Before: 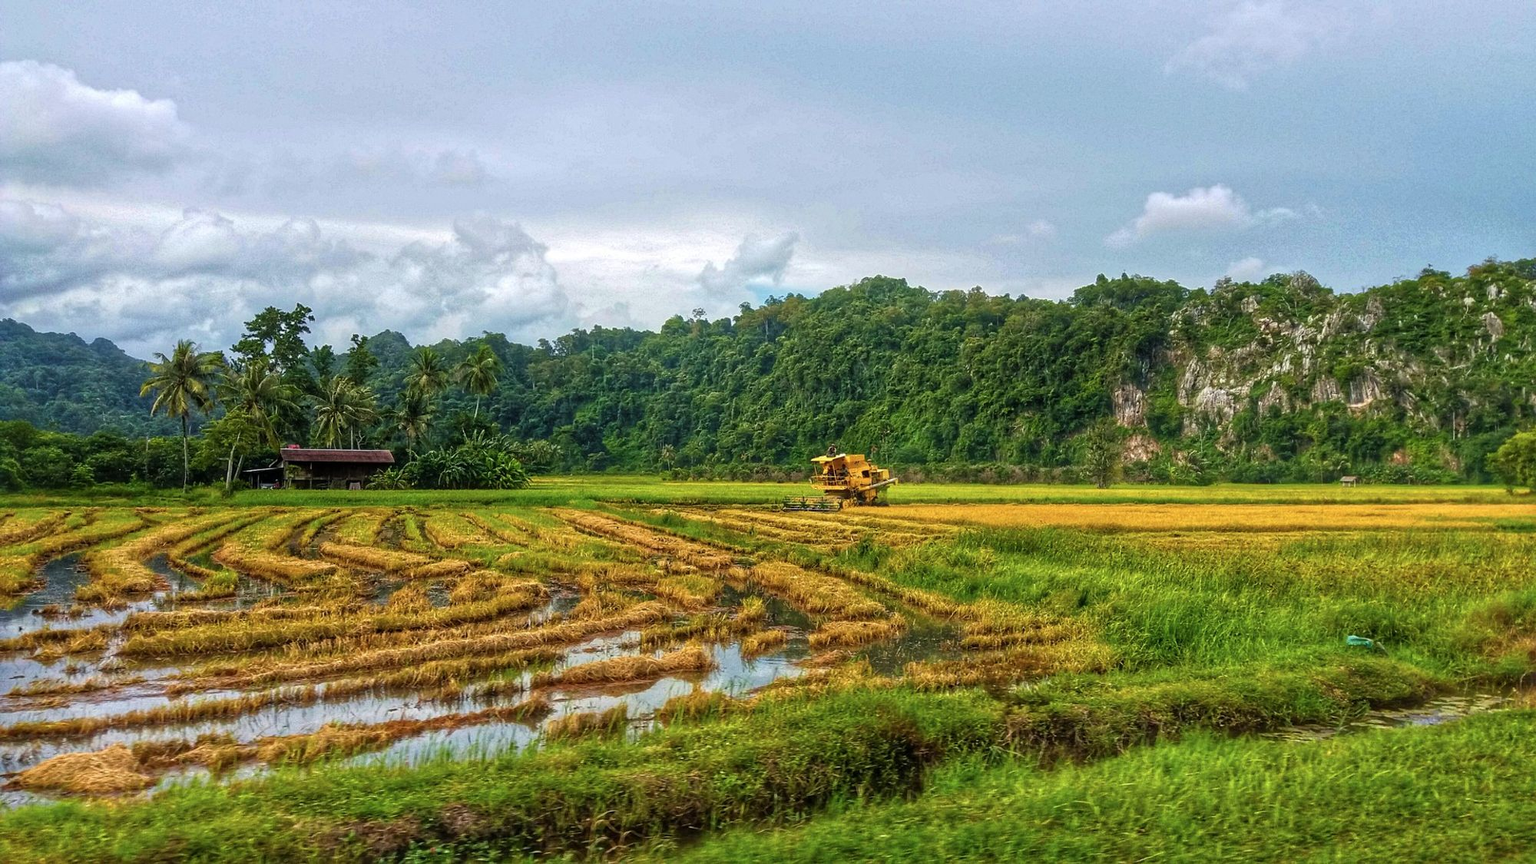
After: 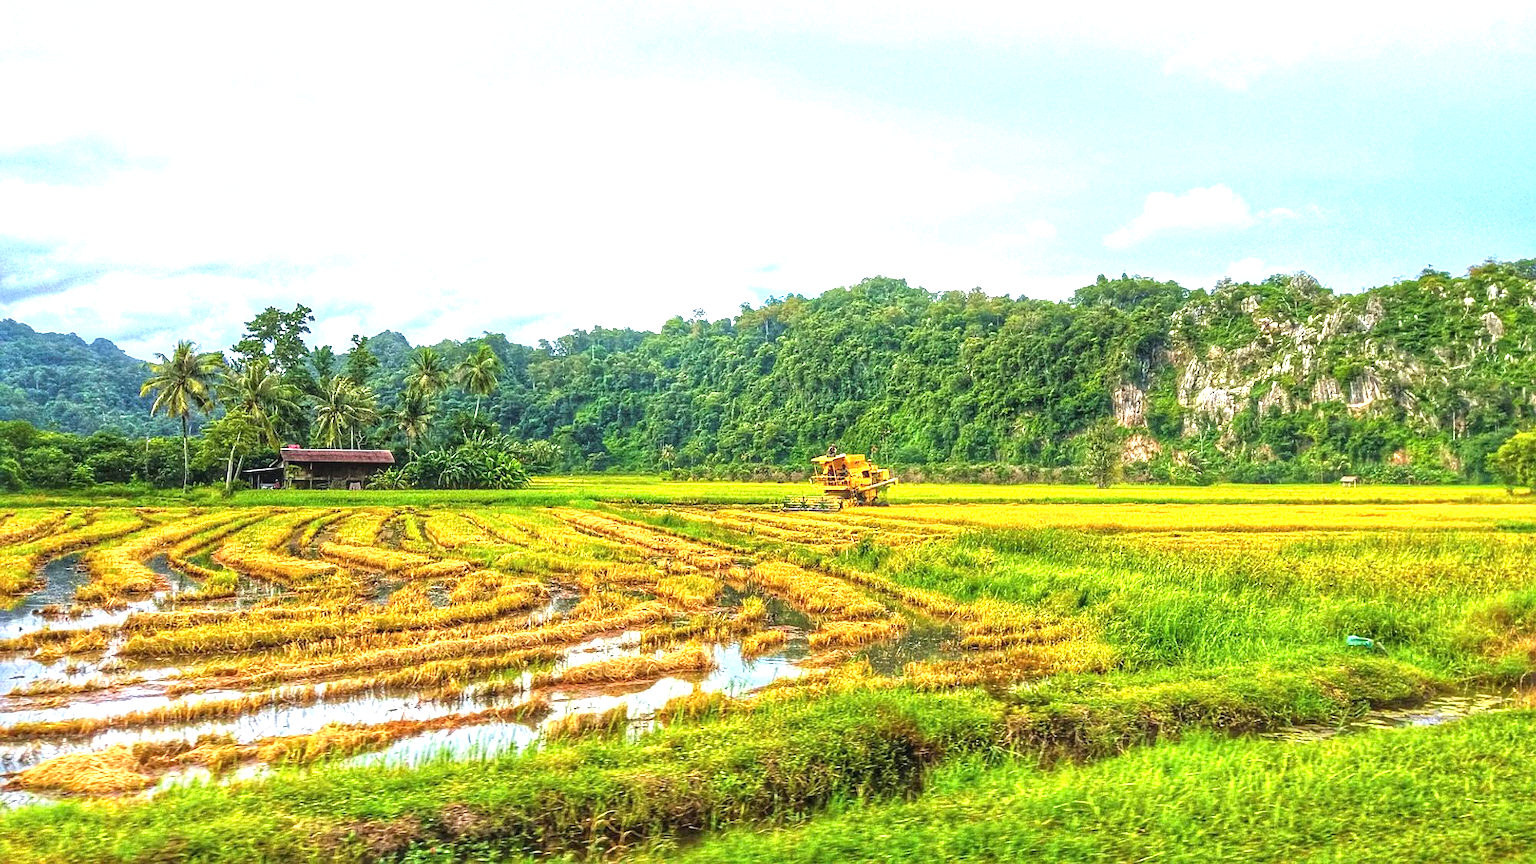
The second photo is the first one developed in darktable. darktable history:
sharpen: amount 0.211
contrast brightness saturation: contrast -0.092, brightness 0.05, saturation 0.081
local contrast: on, module defaults
exposure: black level correction 0, exposure 1.455 EV, compensate highlight preservation false
